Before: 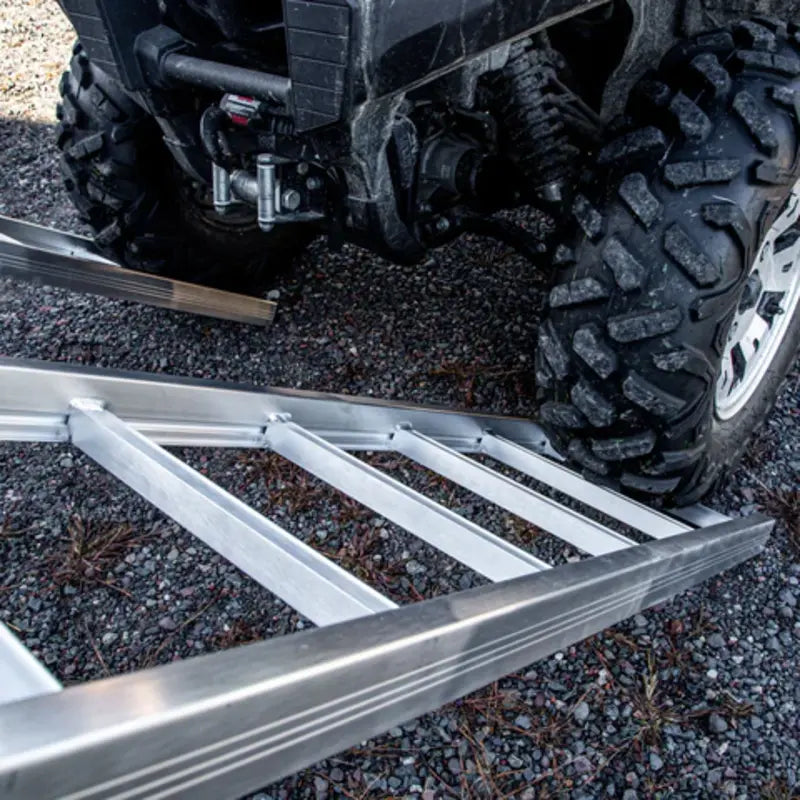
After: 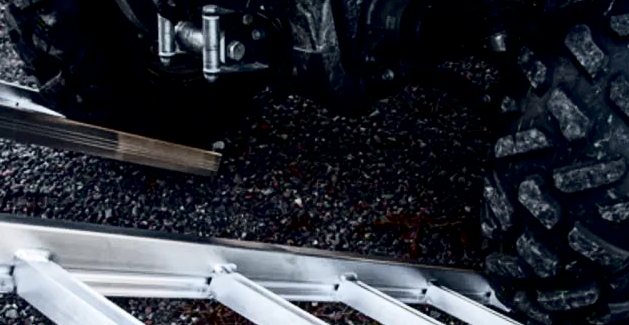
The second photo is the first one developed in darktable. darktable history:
tone equalizer: on, module defaults
tone curve: curves: ch0 [(0, 0) (0.003, 0.008) (0.011, 0.008) (0.025, 0.011) (0.044, 0.017) (0.069, 0.029) (0.1, 0.045) (0.136, 0.067) (0.177, 0.103) (0.224, 0.151) (0.277, 0.21) (0.335, 0.285) (0.399, 0.37) (0.468, 0.462) (0.543, 0.568) (0.623, 0.679) (0.709, 0.79) (0.801, 0.876) (0.898, 0.936) (1, 1)], color space Lab, independent channels, preserve colors none
crop: left 6.985%, top 18.687%, right 14.389%, bottom 40.605%
contrast brightness saturation: contrast 0.059, brightness -0.013, saturation -0.23
exposure: black level correction 0.013, compensate exposure bias true, compensate highlight preservation false
